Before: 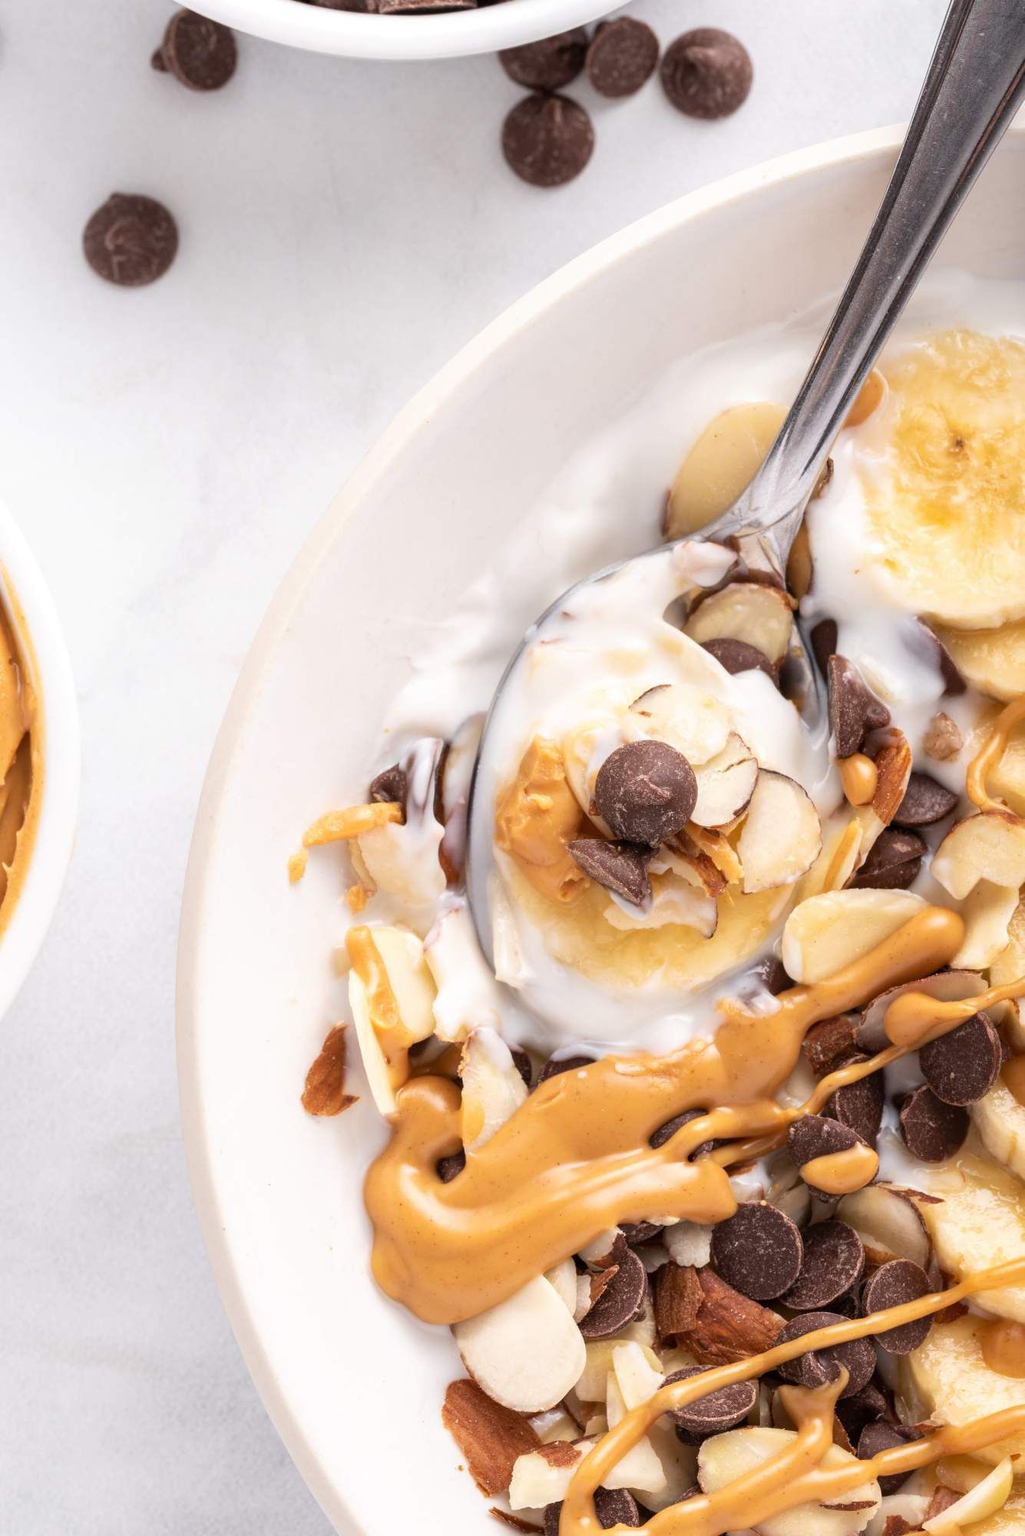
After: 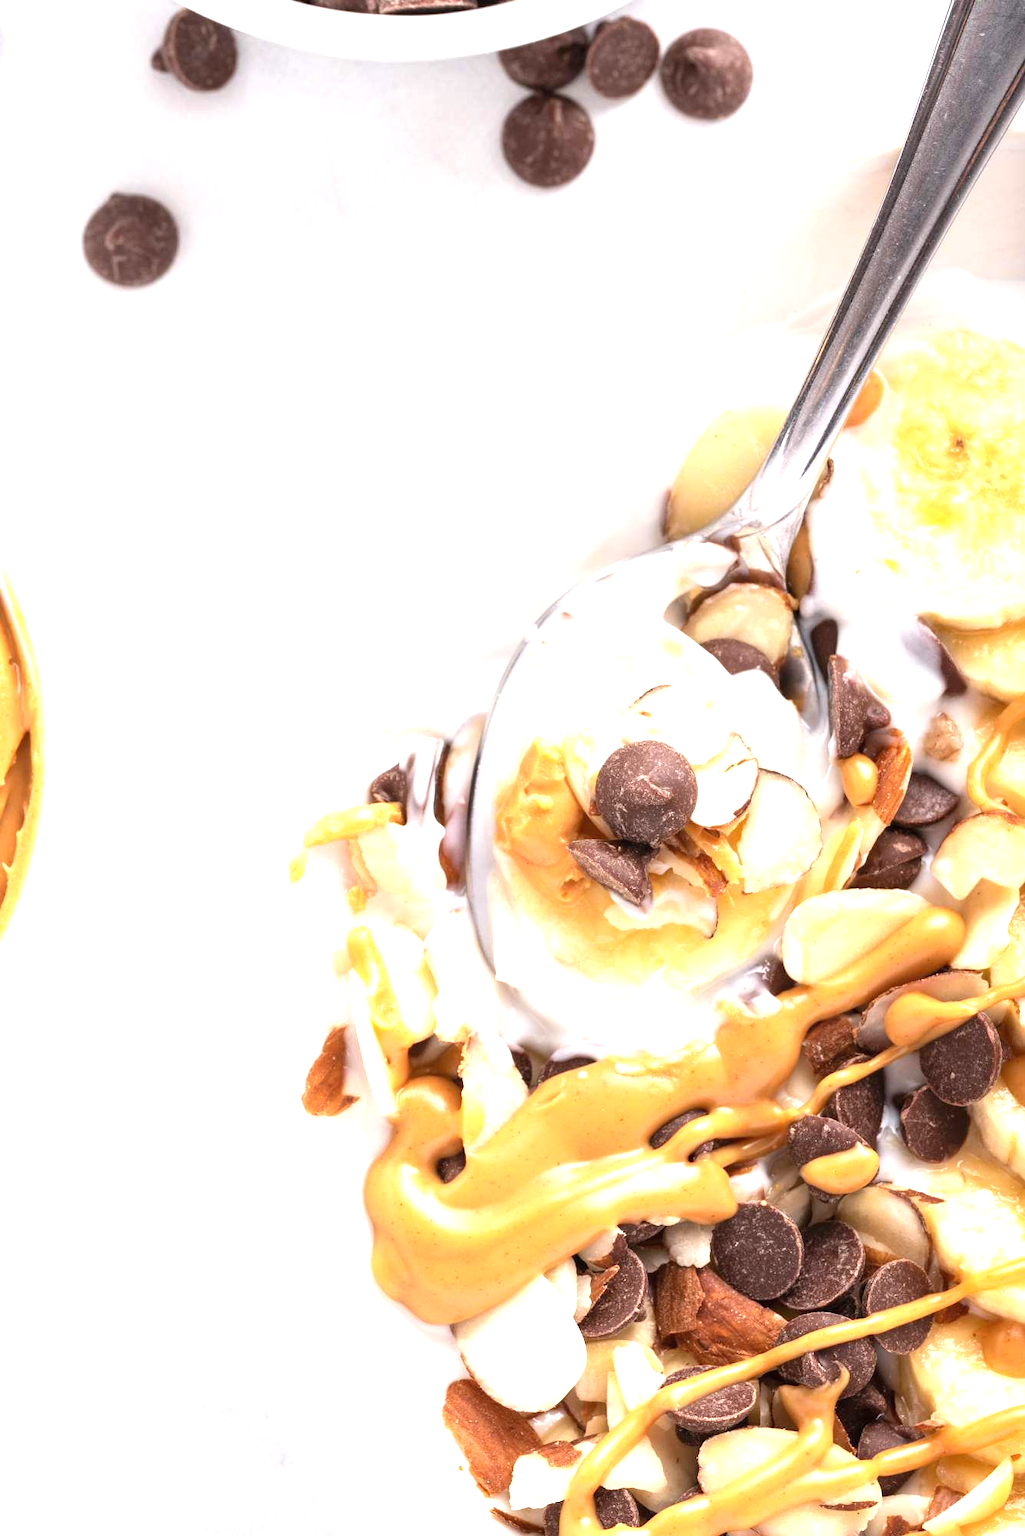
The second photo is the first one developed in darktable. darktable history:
exposure: black level correction -0.001, exposure 0.903 EV, compensate highlight preservation false
